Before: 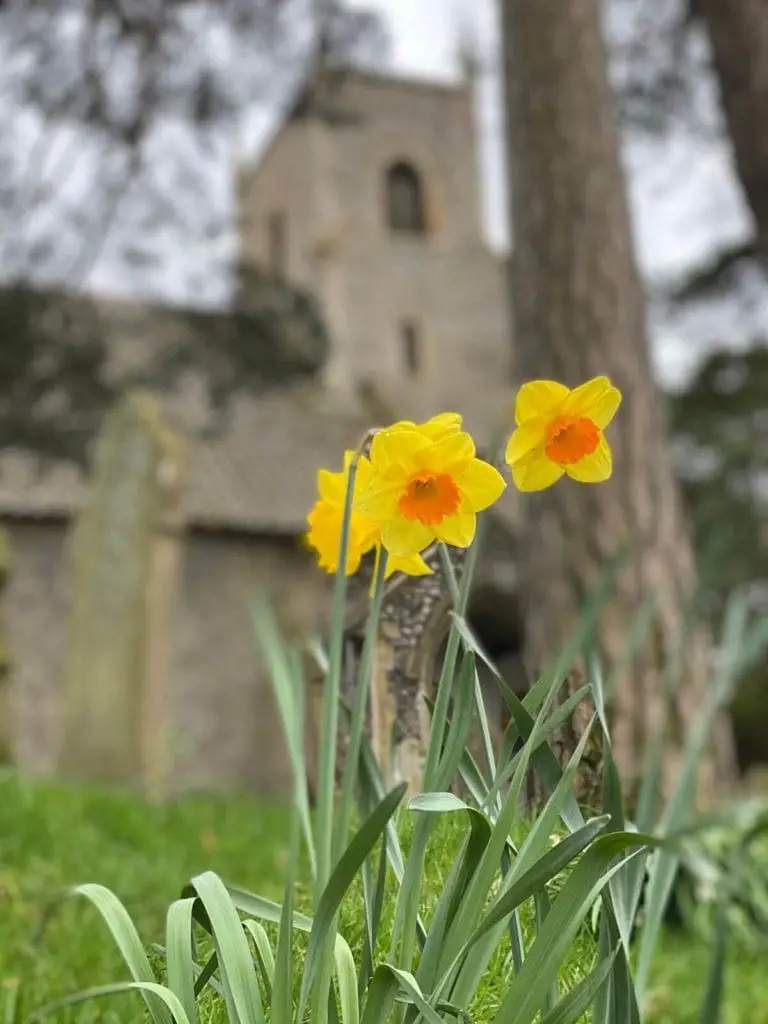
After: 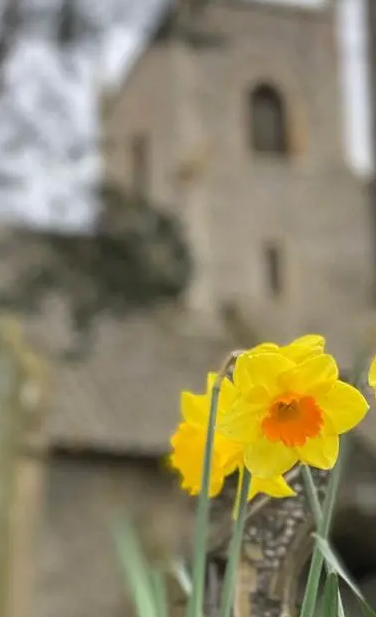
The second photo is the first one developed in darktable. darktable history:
crop: left 17.877%, top 7.698%, right 33.106%, bottom 31.976%
